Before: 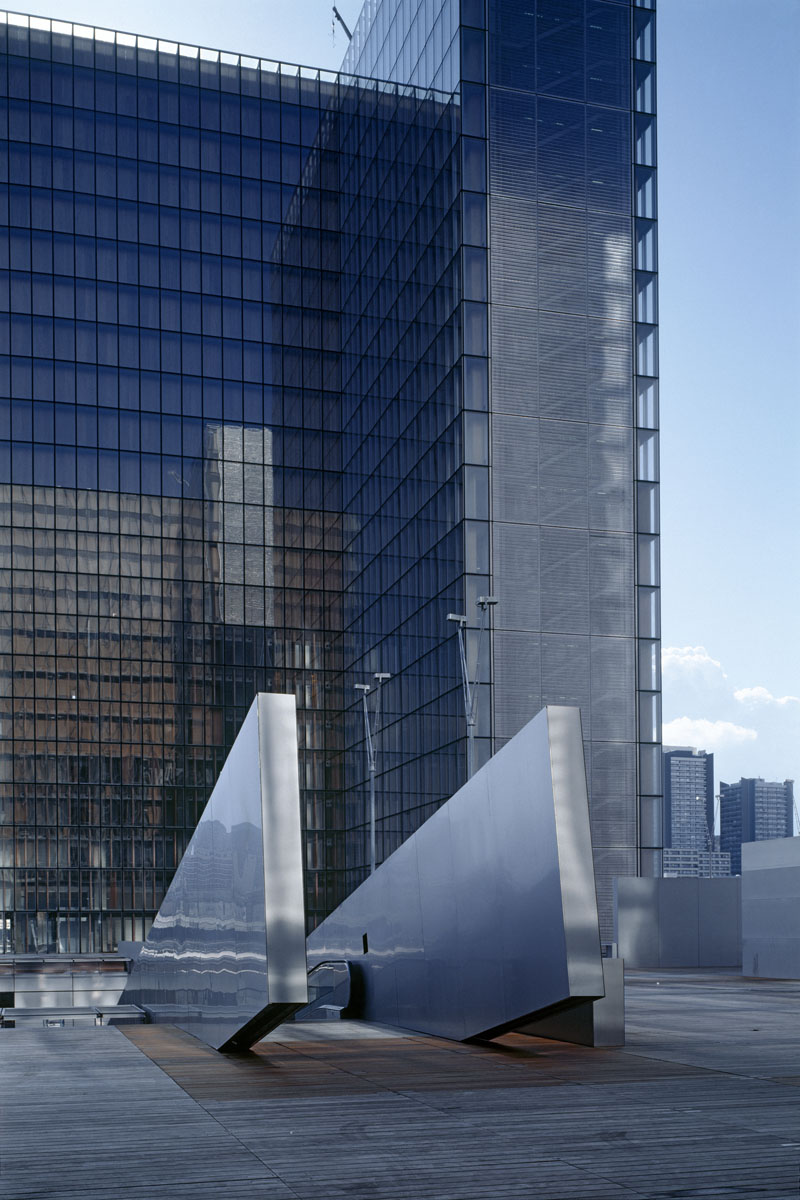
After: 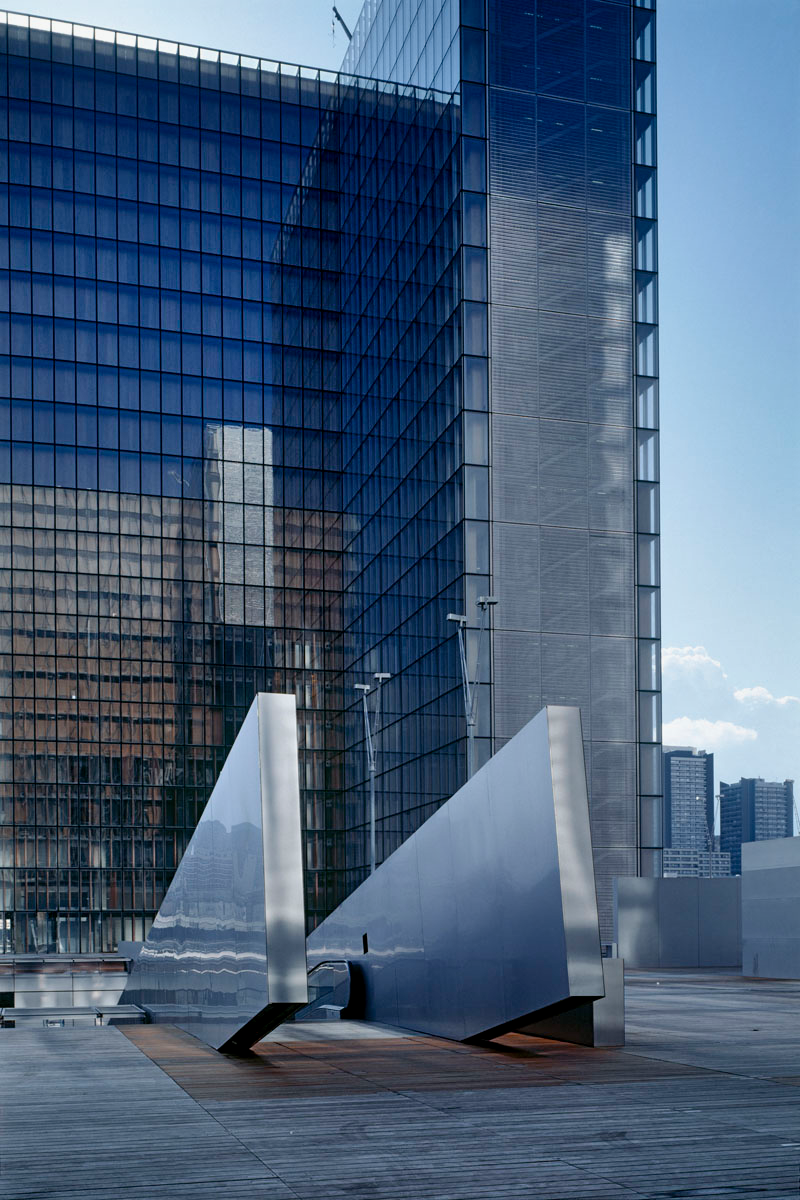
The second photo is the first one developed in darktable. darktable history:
exposure: black level correction 0.002, exposure -0.1 EV, compensate highlight preservation false
shadows and highlights: soften with gaussian
